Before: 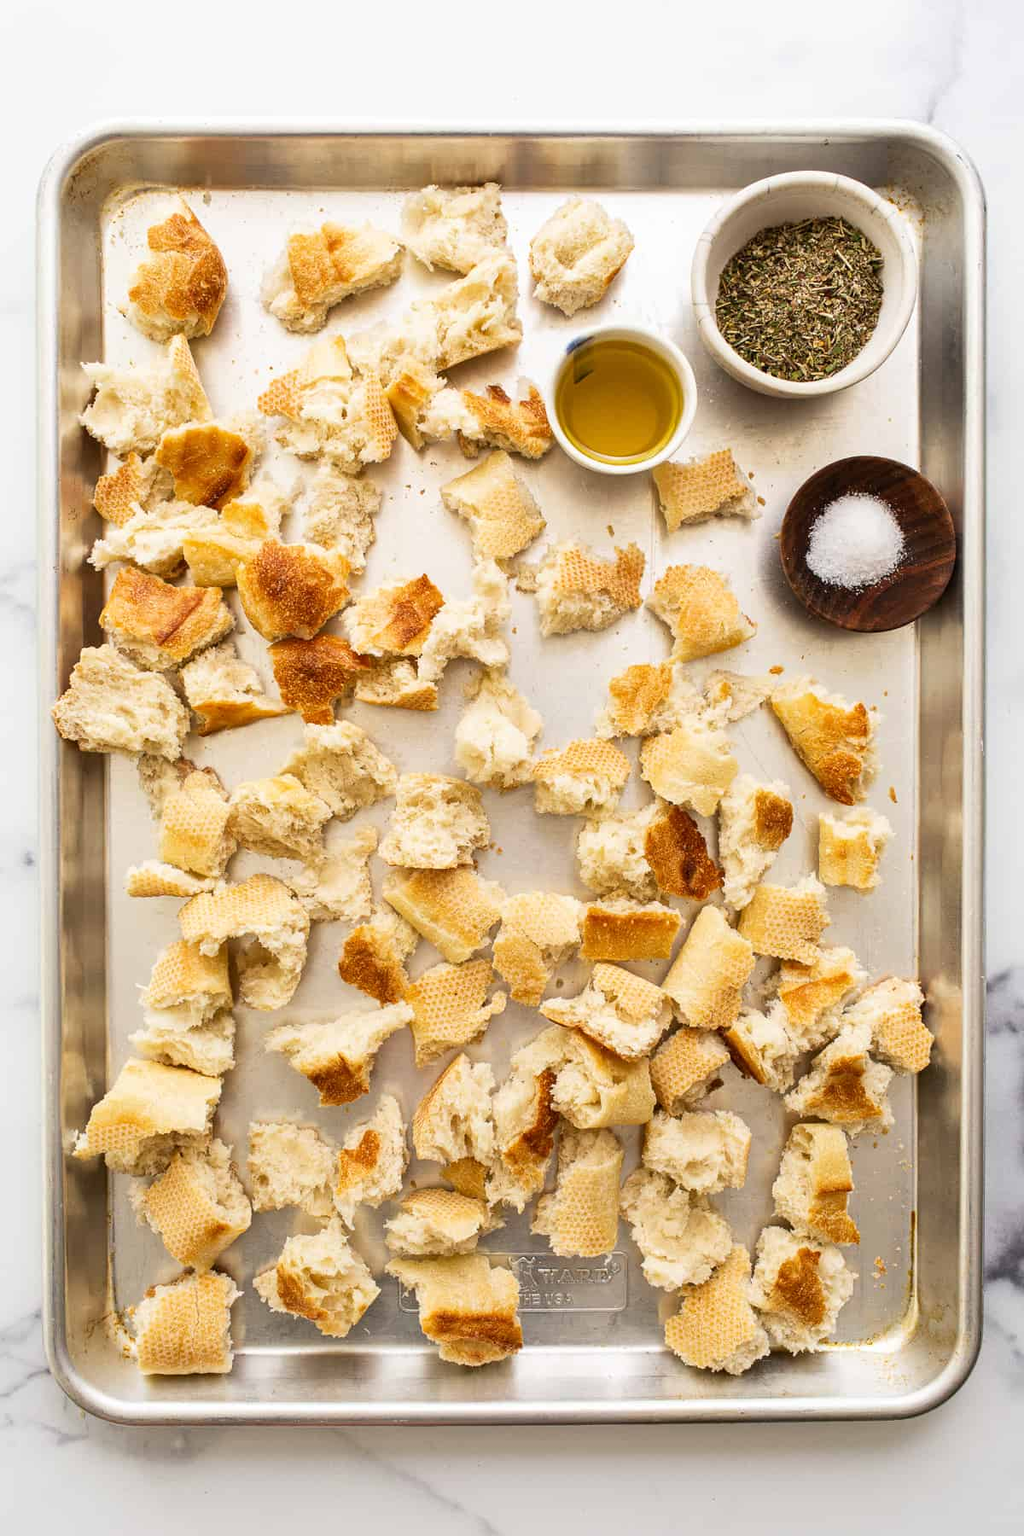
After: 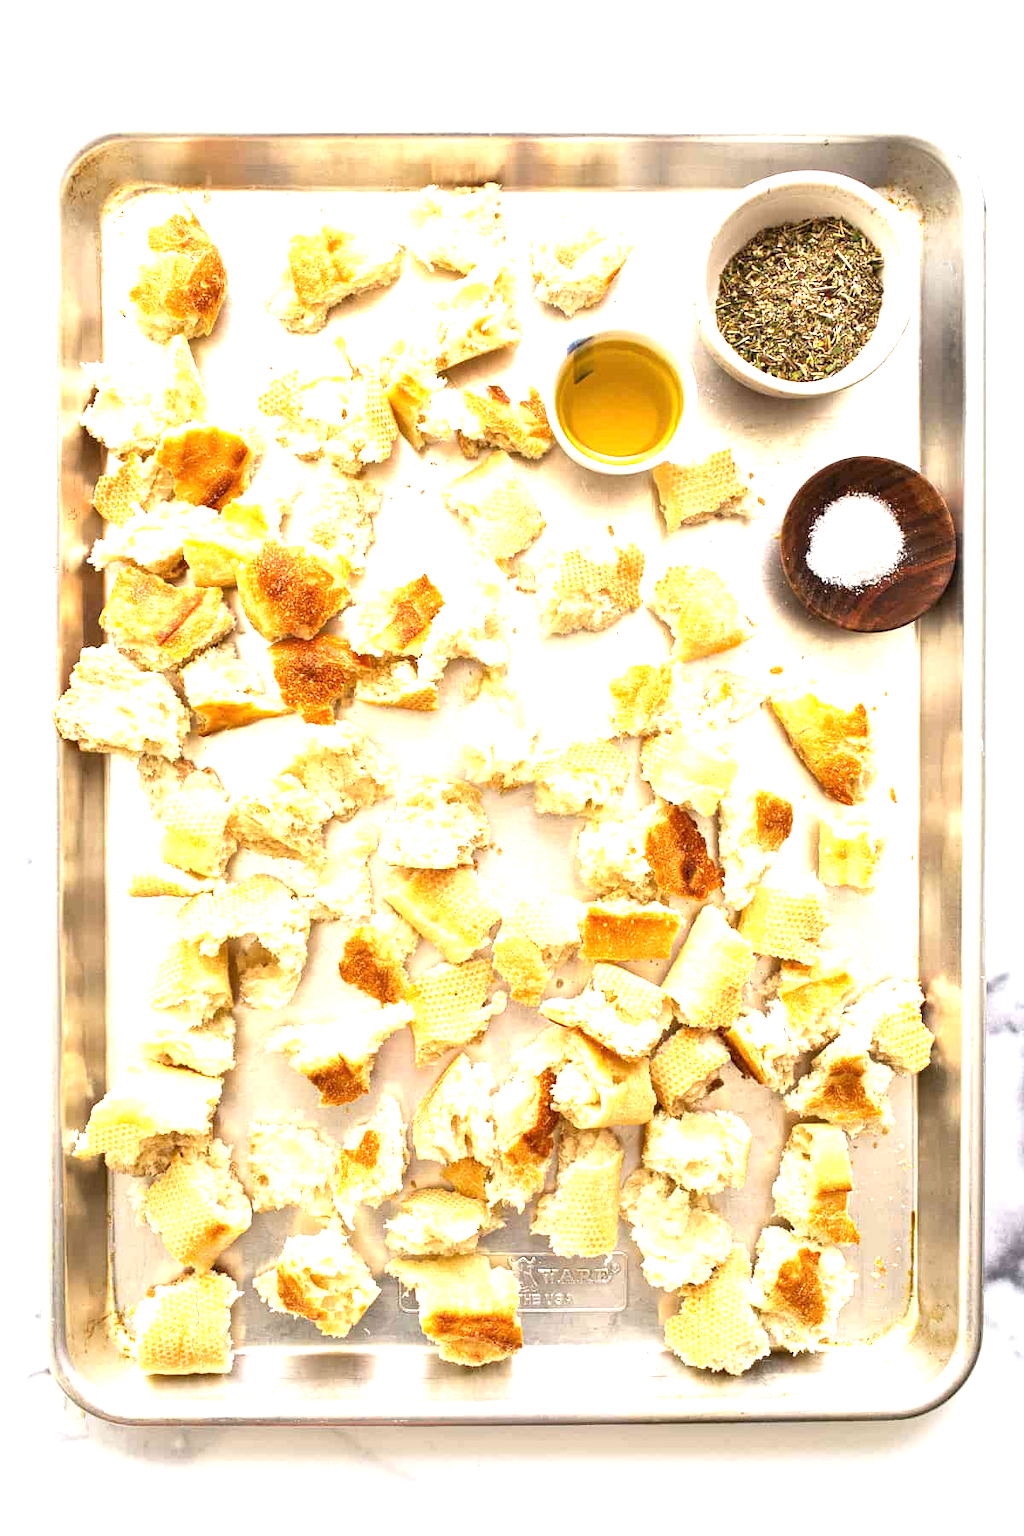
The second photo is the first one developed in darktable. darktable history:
exposure: black level correction 0, exposure 1.183 EV, compensate highlight preservation false
